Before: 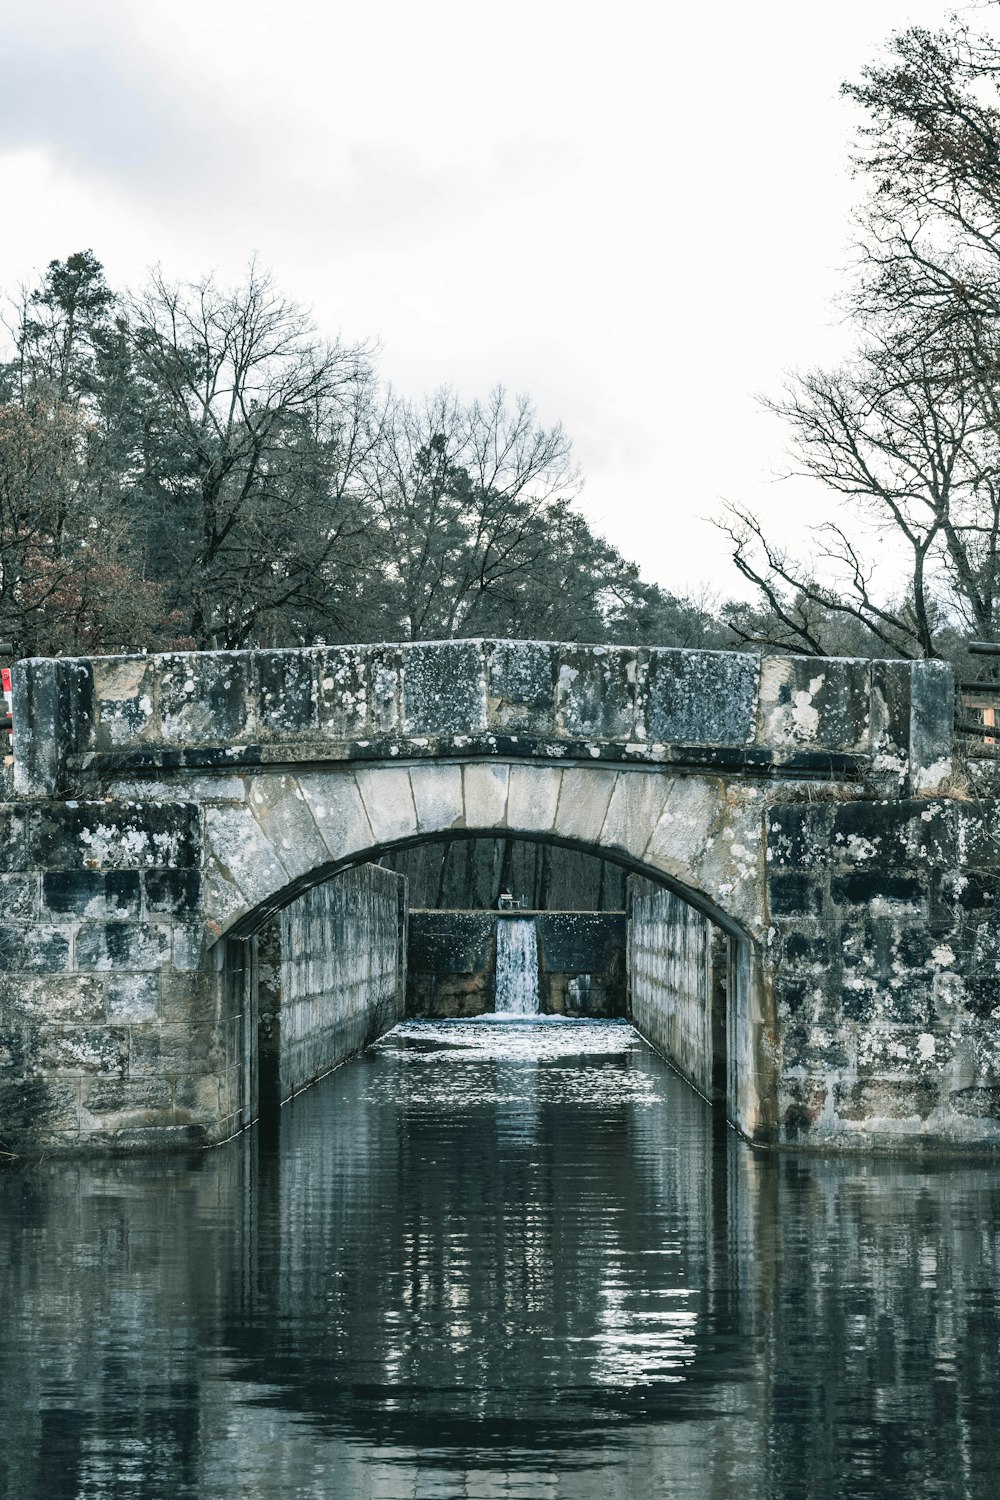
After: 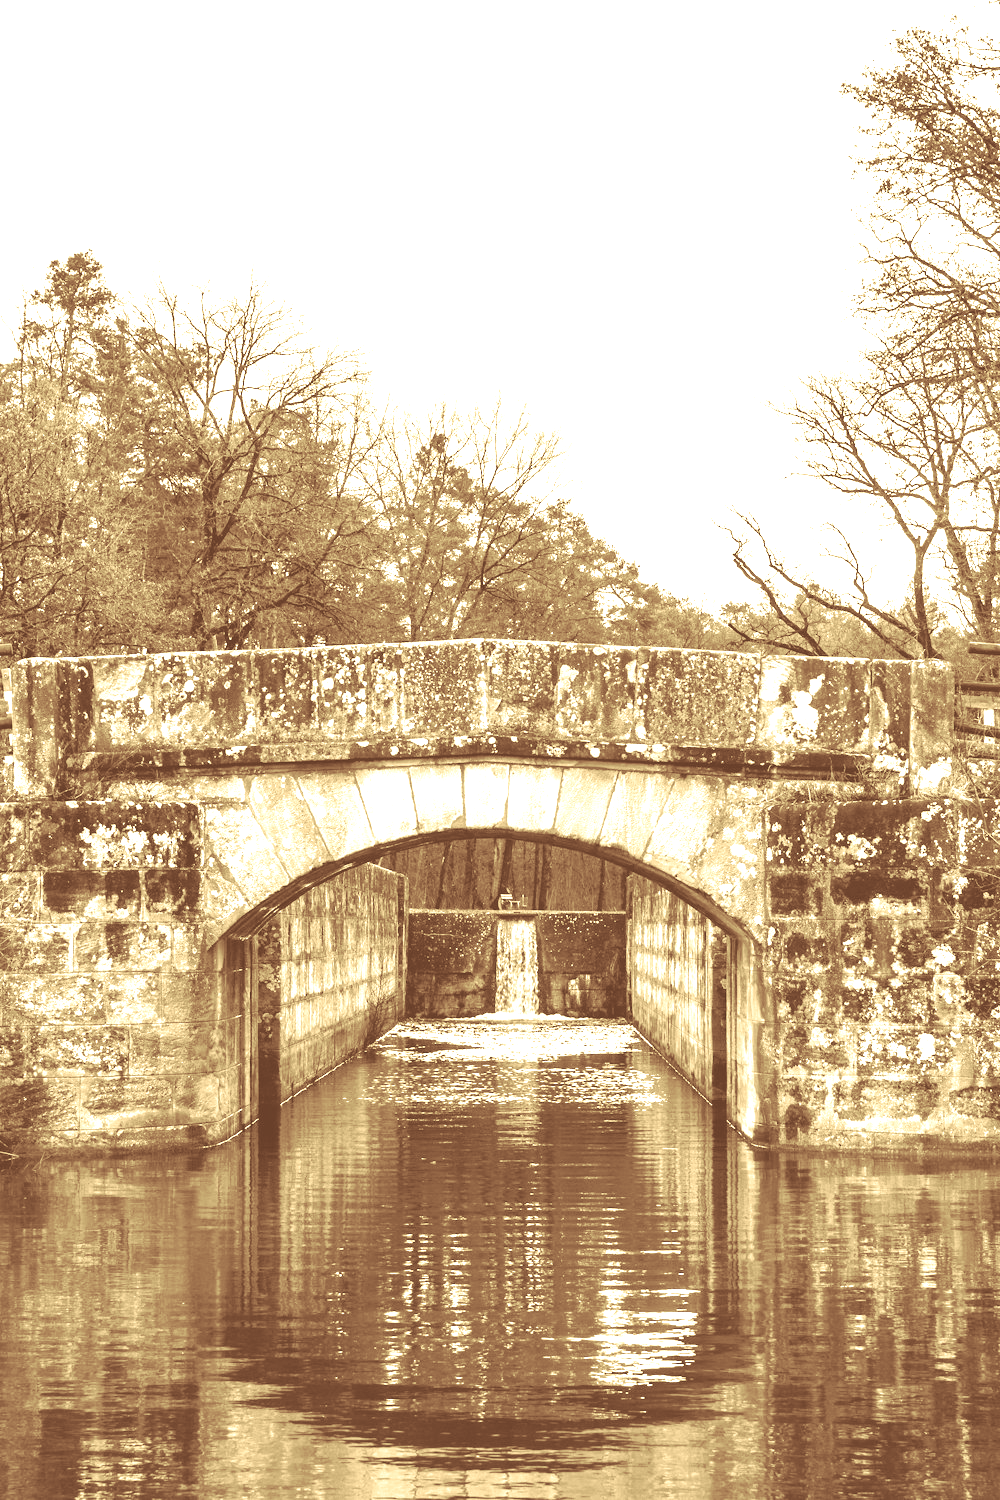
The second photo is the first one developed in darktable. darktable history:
split-toning: on, module defaults
colorize: hue 36°, source mix 100%
